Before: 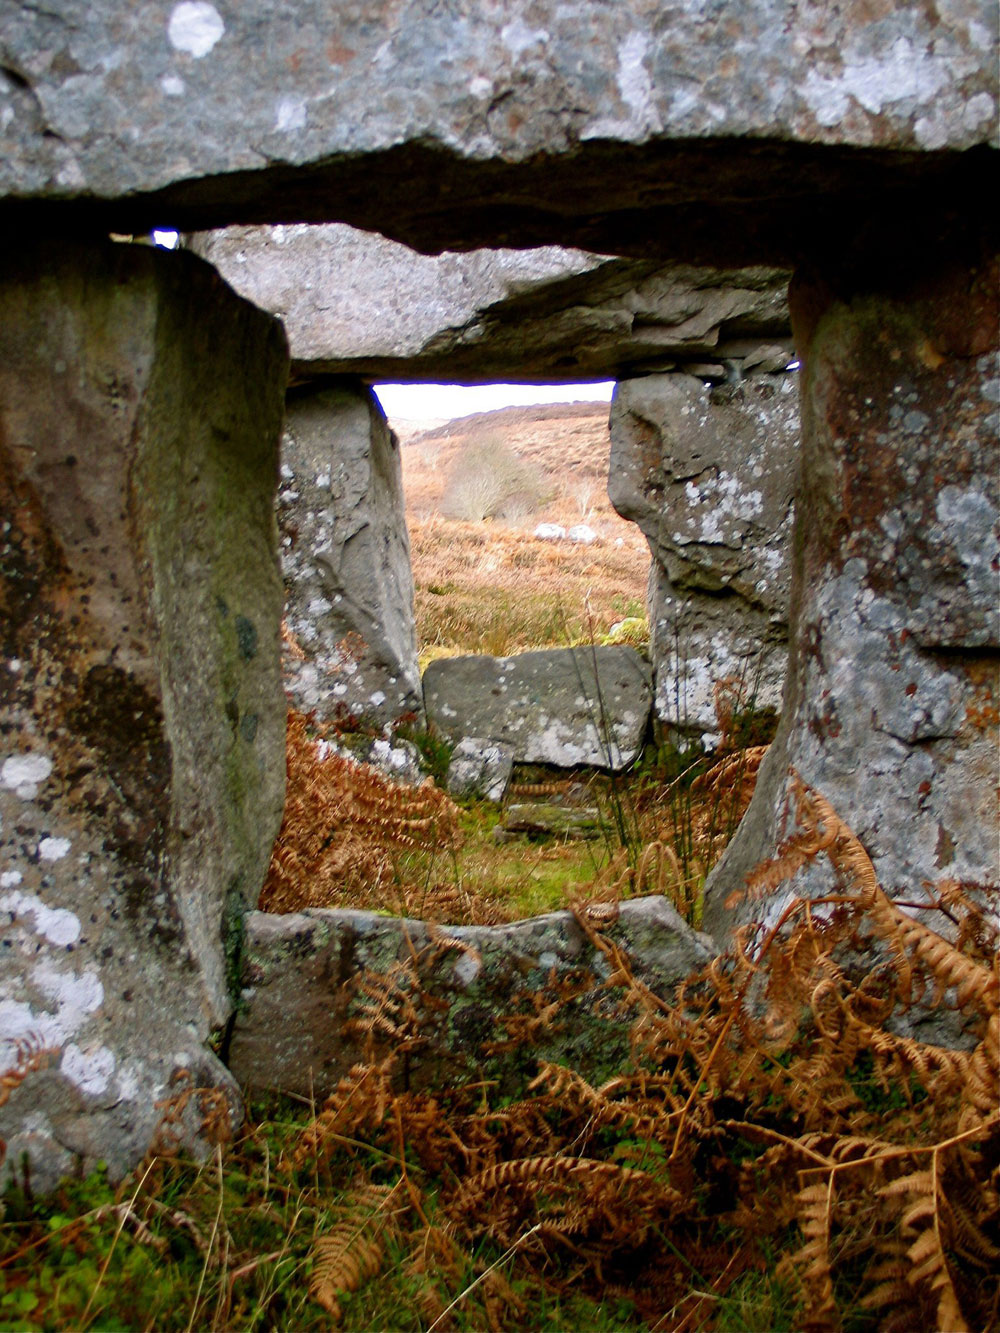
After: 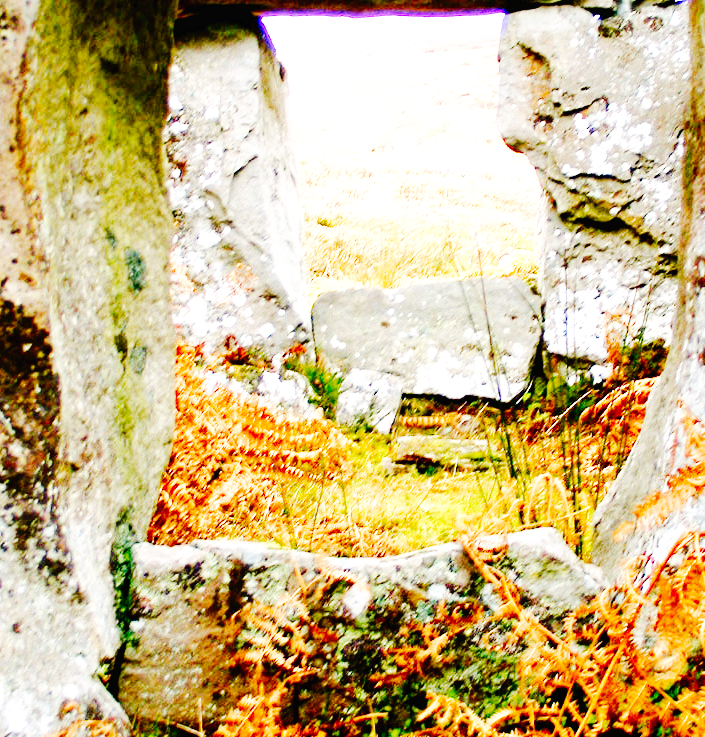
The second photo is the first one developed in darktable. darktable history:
base curve: curves: ch0 [(0, 0.003) (0.001, 0.002) (0.006, 0.004) (0.02, 0.022) (0.048, 0.086) (0.094, 0.234) (0.162, 0.431) (0.258, 0.629) (0.385, 0.8) (0.548, 0.918) (0.751, 0.988) (1, 1)], preserve colors none
exposure: black level correction 0.001, exposure 1.116 EV, compensate highlight preservation false
crop: left 11.123%, top 27.61%, right 18.3%, bottom 17.034%
tone curve: curves: ch0 [(0, 0) (0.003, 0.002) (0.011, 0.006) (0.025, 0.012) (0.044, 0.021) (0.069, 0.027) (0.1, 0.035) (0.136, 0.06) (0.177, 0.108) (0.224, 0.173) (0.277, 0.26) (0.335, 0.353) (0.399, 0.453) (0.468, 0.555) (0.543, 0.641) (0.623, 0.724) (0.709, 0.792) (0.801, 0.857) (0.898, 0.918) (1, 1)], preserve colors none
